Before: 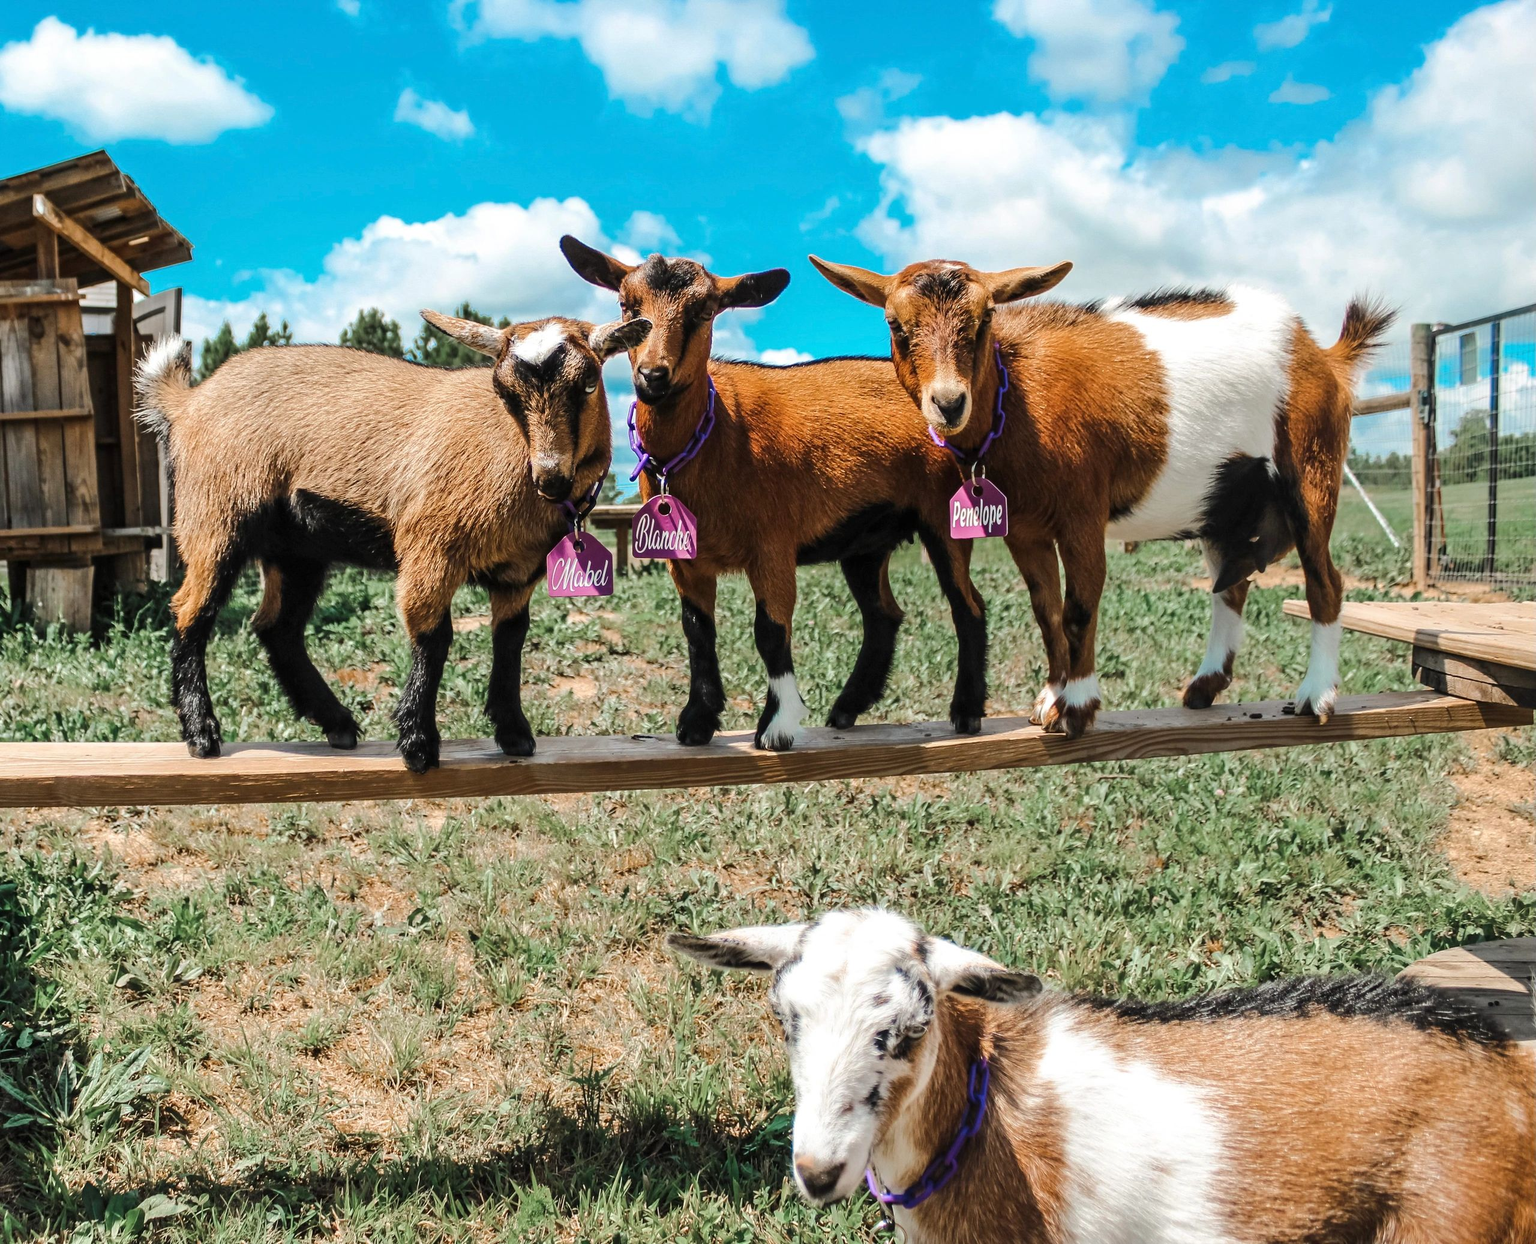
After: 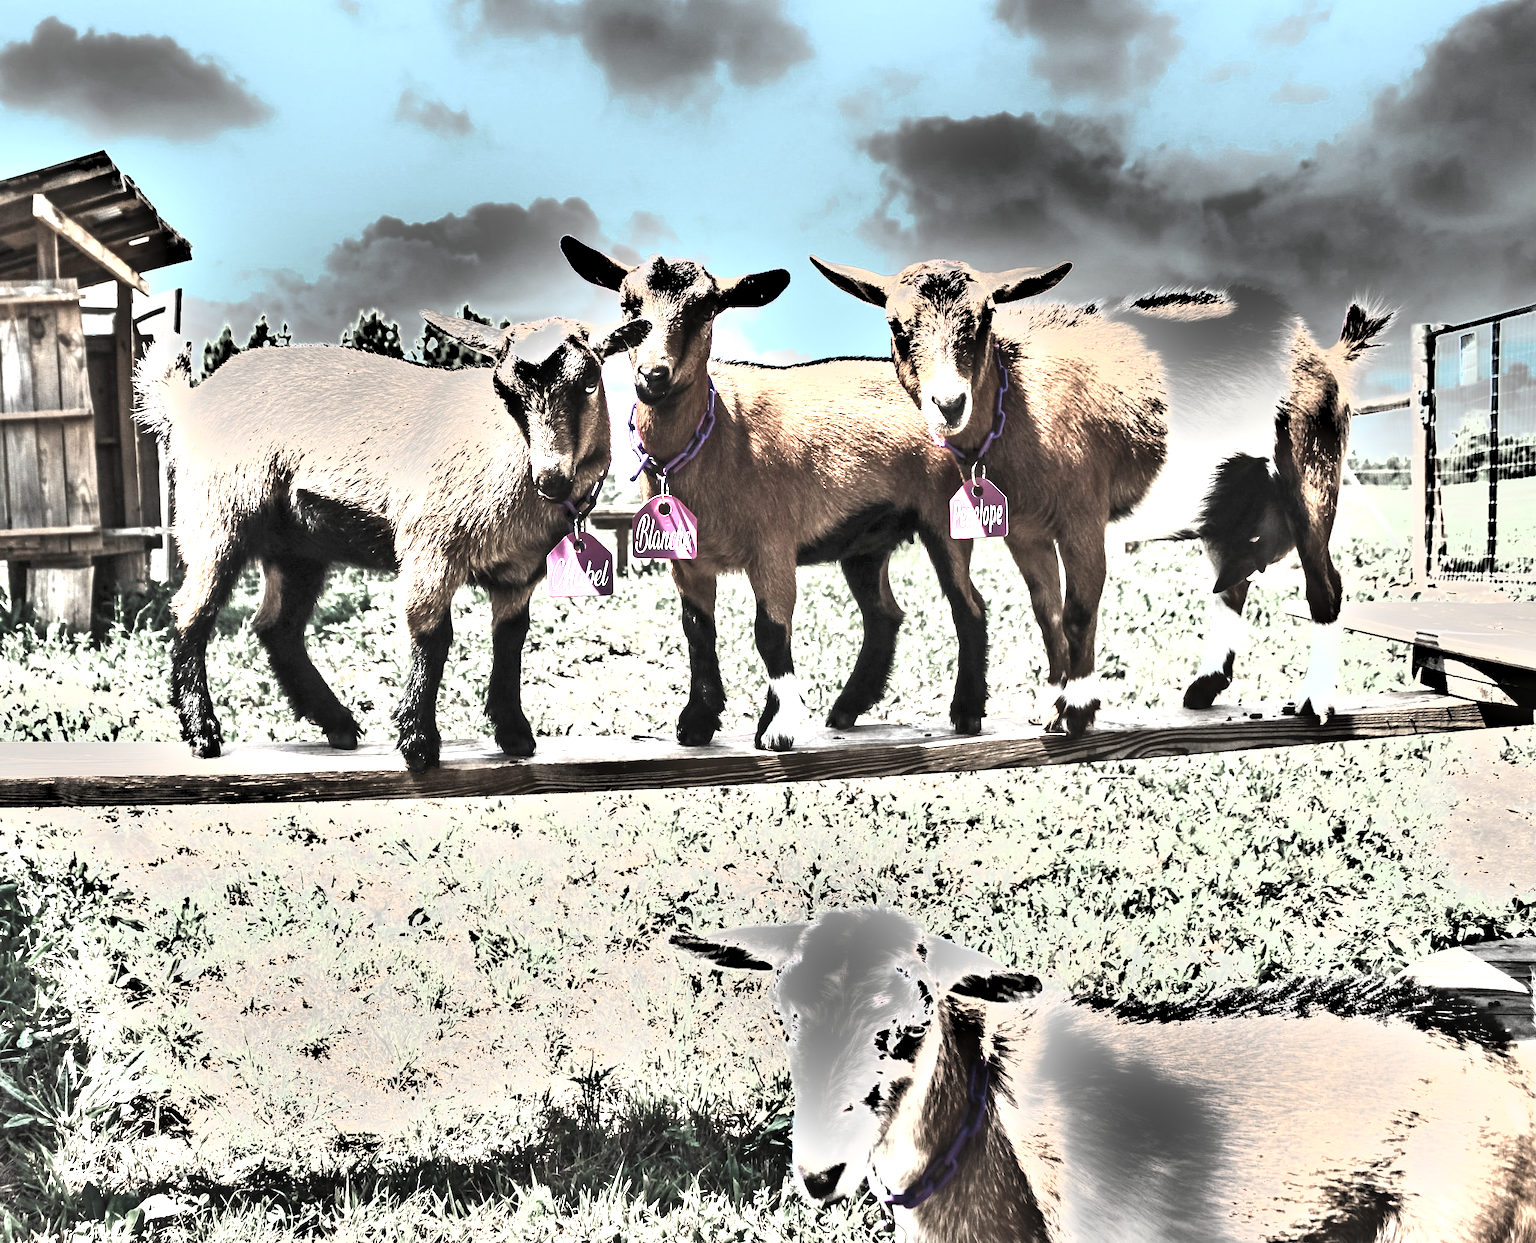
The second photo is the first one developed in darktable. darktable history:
exposure: black level correction 0, exposure 2.139 EV, compensate exposure bias true, compensate highlight preservation false
color zones: curves: ch1 [(0, 0.34) (0.143, 0.164) (0.286, 0.152) (0.429, 0.176) (0.571, 0.173) (0.714, 0.188) (0.857, 0.199) (1, 0.34)]
shadows and highlights: shadows 58.3, highlights color adjustment 0.266%, soften with gaussian
